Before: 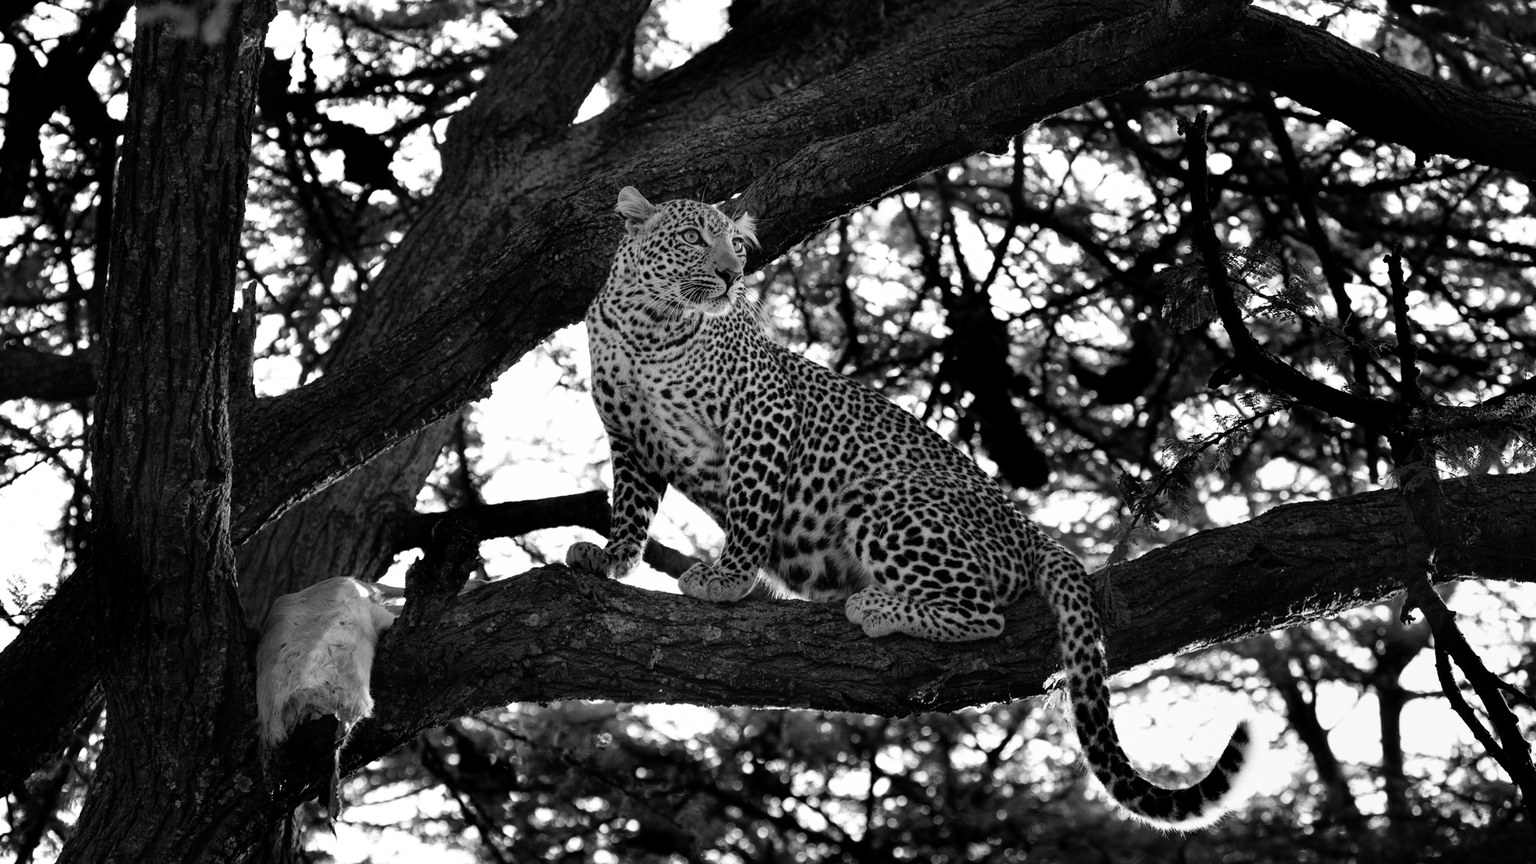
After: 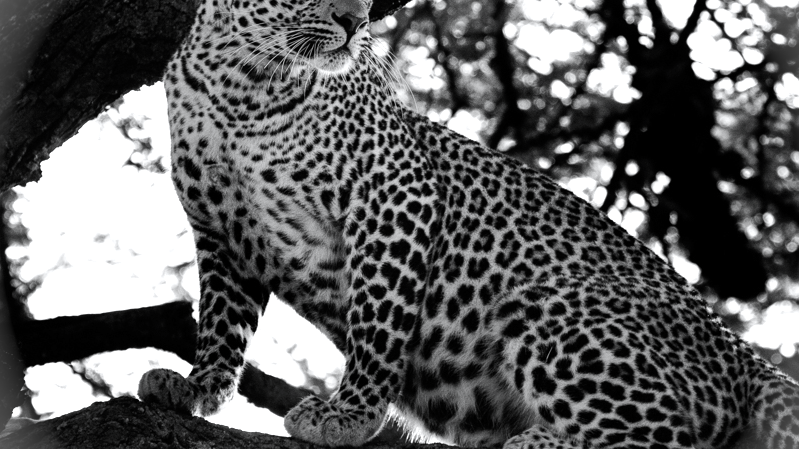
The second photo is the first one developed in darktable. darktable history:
crop: left 30%, top 30%, right 30%, bottom 30%
tone equalizer: -8 EV -0.417 EV, -7 EV -0.389 EV, -6 EV -0.333 EV, -5 EV -0.222 EV, -3 EV 0.222 EV, -2 EV 0.333 EV, -1 EV 0.389 EV, +0 EV 0.417 EV, edges refinement/feathering 500, mask exposure compensation -1.57 EV, preserve details no
white balance: red 0.988, blue 1.017
color correction: saturation 0.5
vignetting: fall-off start 100%, brightness 0.3, saturation 0
